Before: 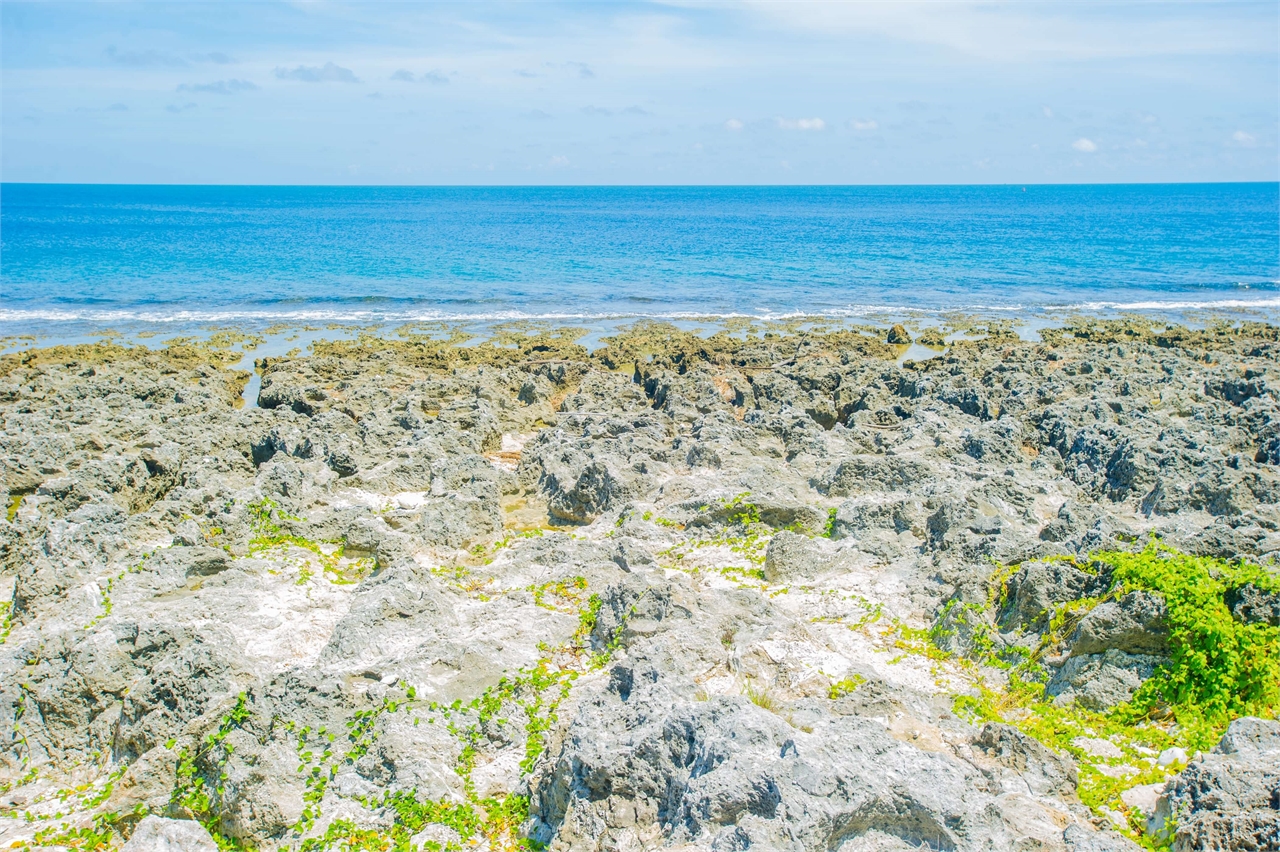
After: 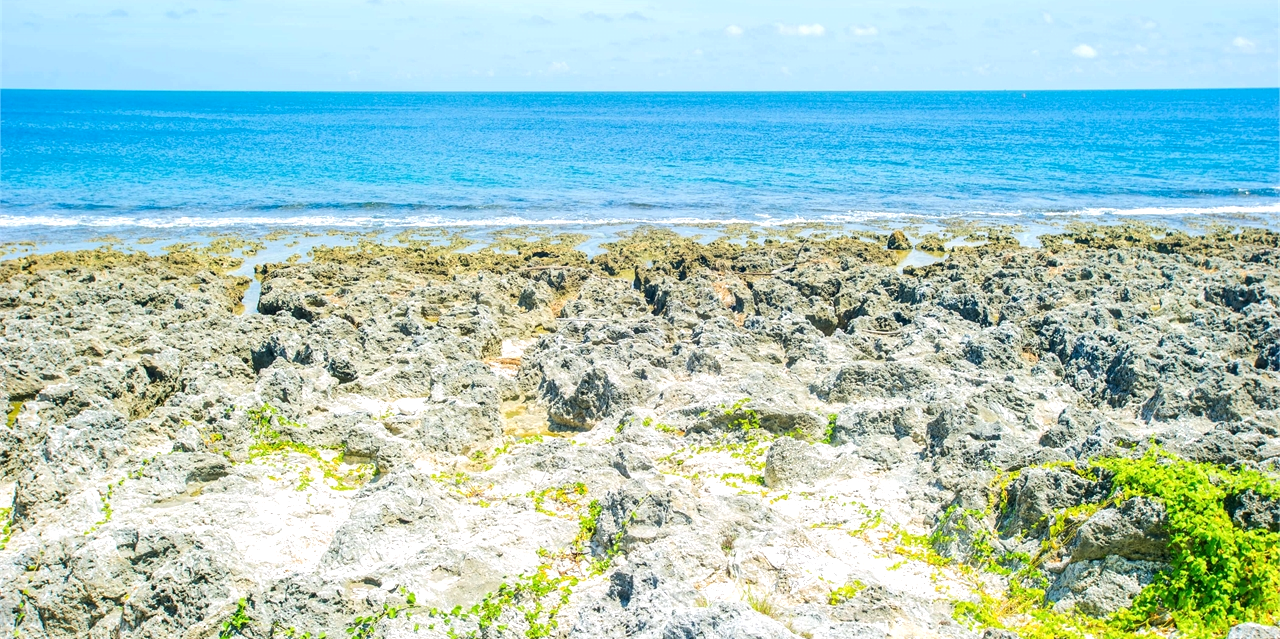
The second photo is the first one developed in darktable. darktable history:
crop: top 11.038%, bottom 13.962%
local contrast: highlights 100%, shadows 100%, detail 120%, midtone range 0.2
tone equalizer: -8 EV -0.417 EV, -7 EV -0.389 EV, -6 EV -0.333 EV, -5 EV -0.222 EV, -3 EV 0.222 EV, -2 EV 0.333 EV, -1 EV 0.389 EV, +0 EV 0.417 EV, edges refinement/feathering 500, mask exposure compensation -1.57 EV, preserve details no
